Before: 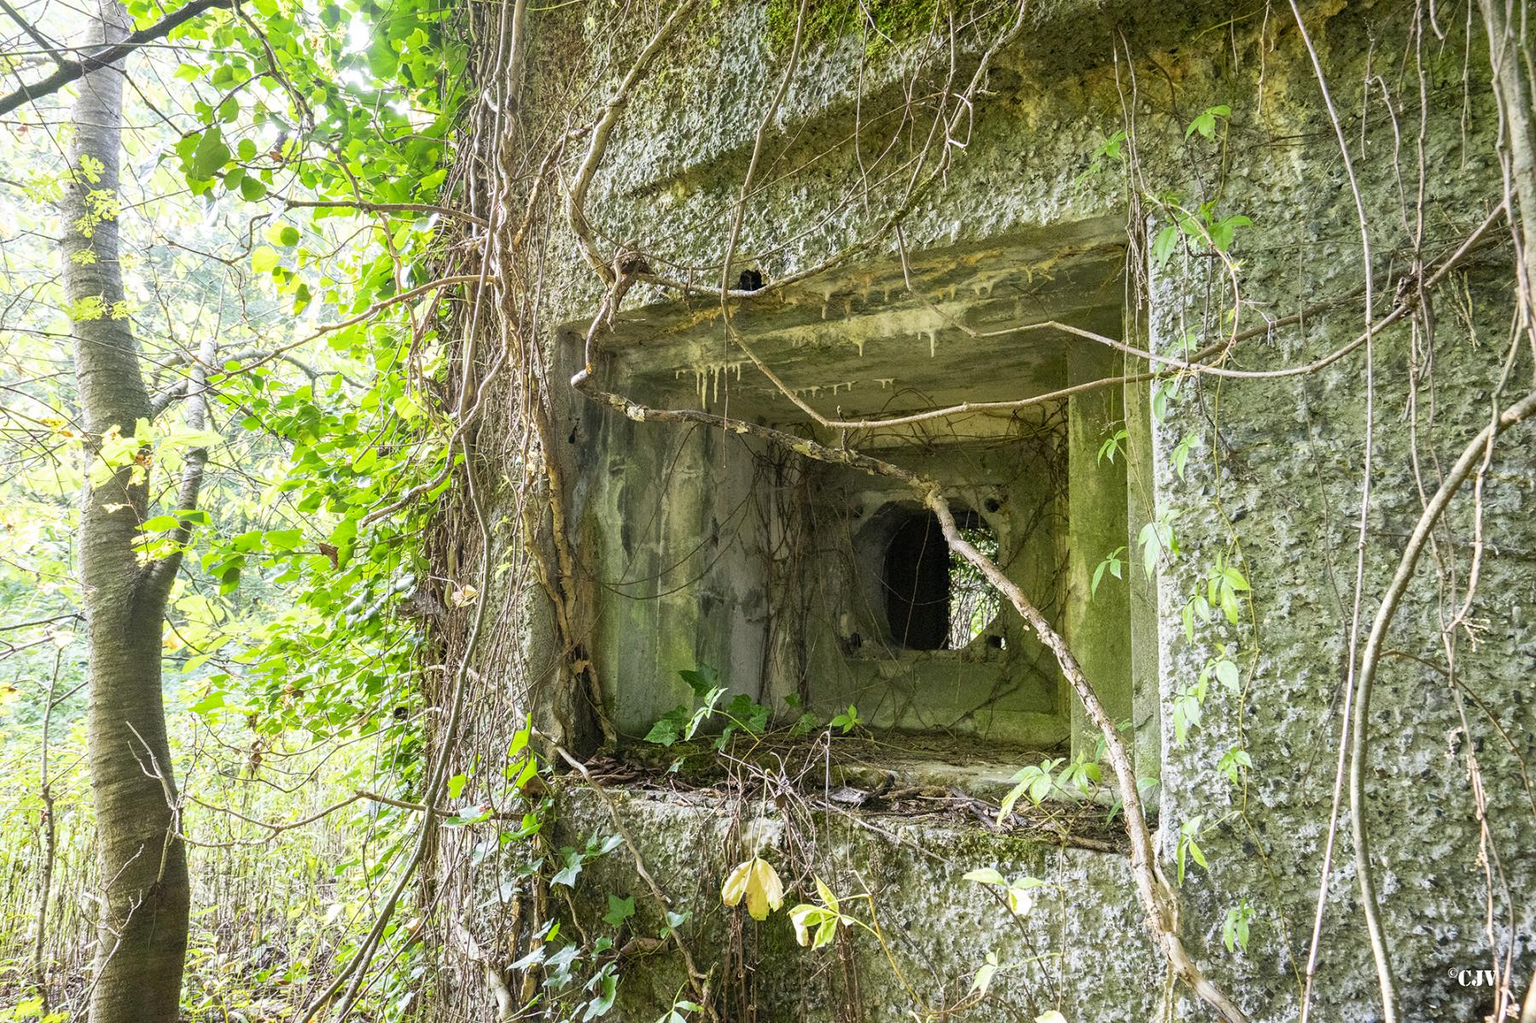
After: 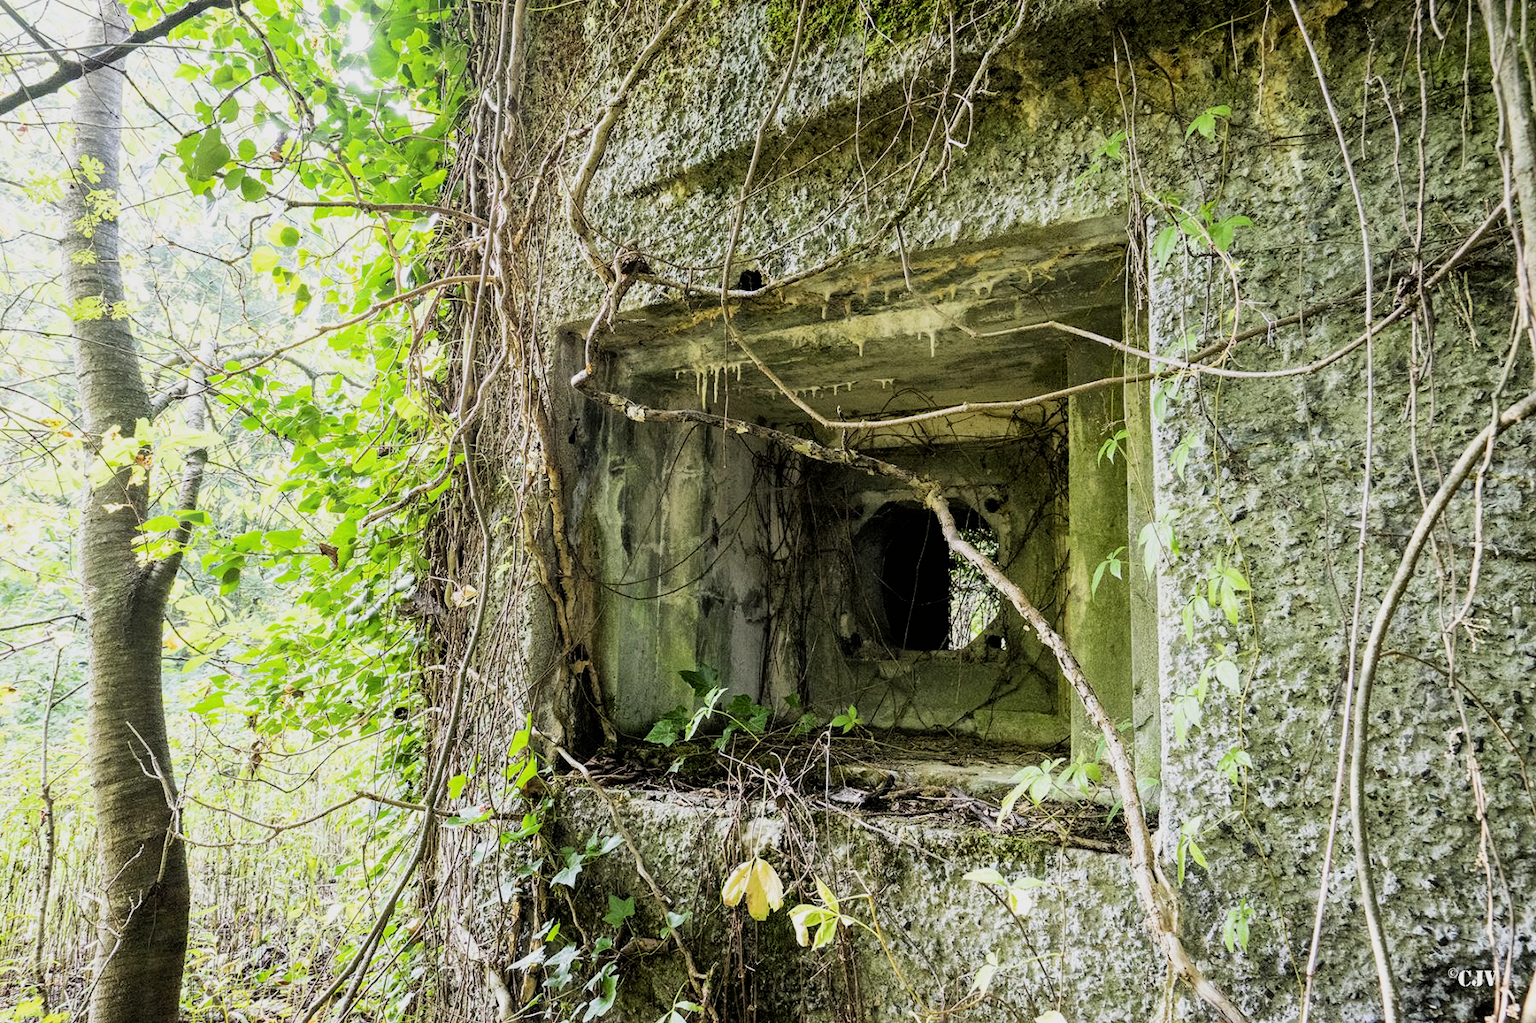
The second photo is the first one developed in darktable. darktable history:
filmic rgb: black relative exposure -5.02 EV, white relative exposure 3.49 EV, hardness 3.17, contrast 1.299, highlights saturation mix -49.85%
